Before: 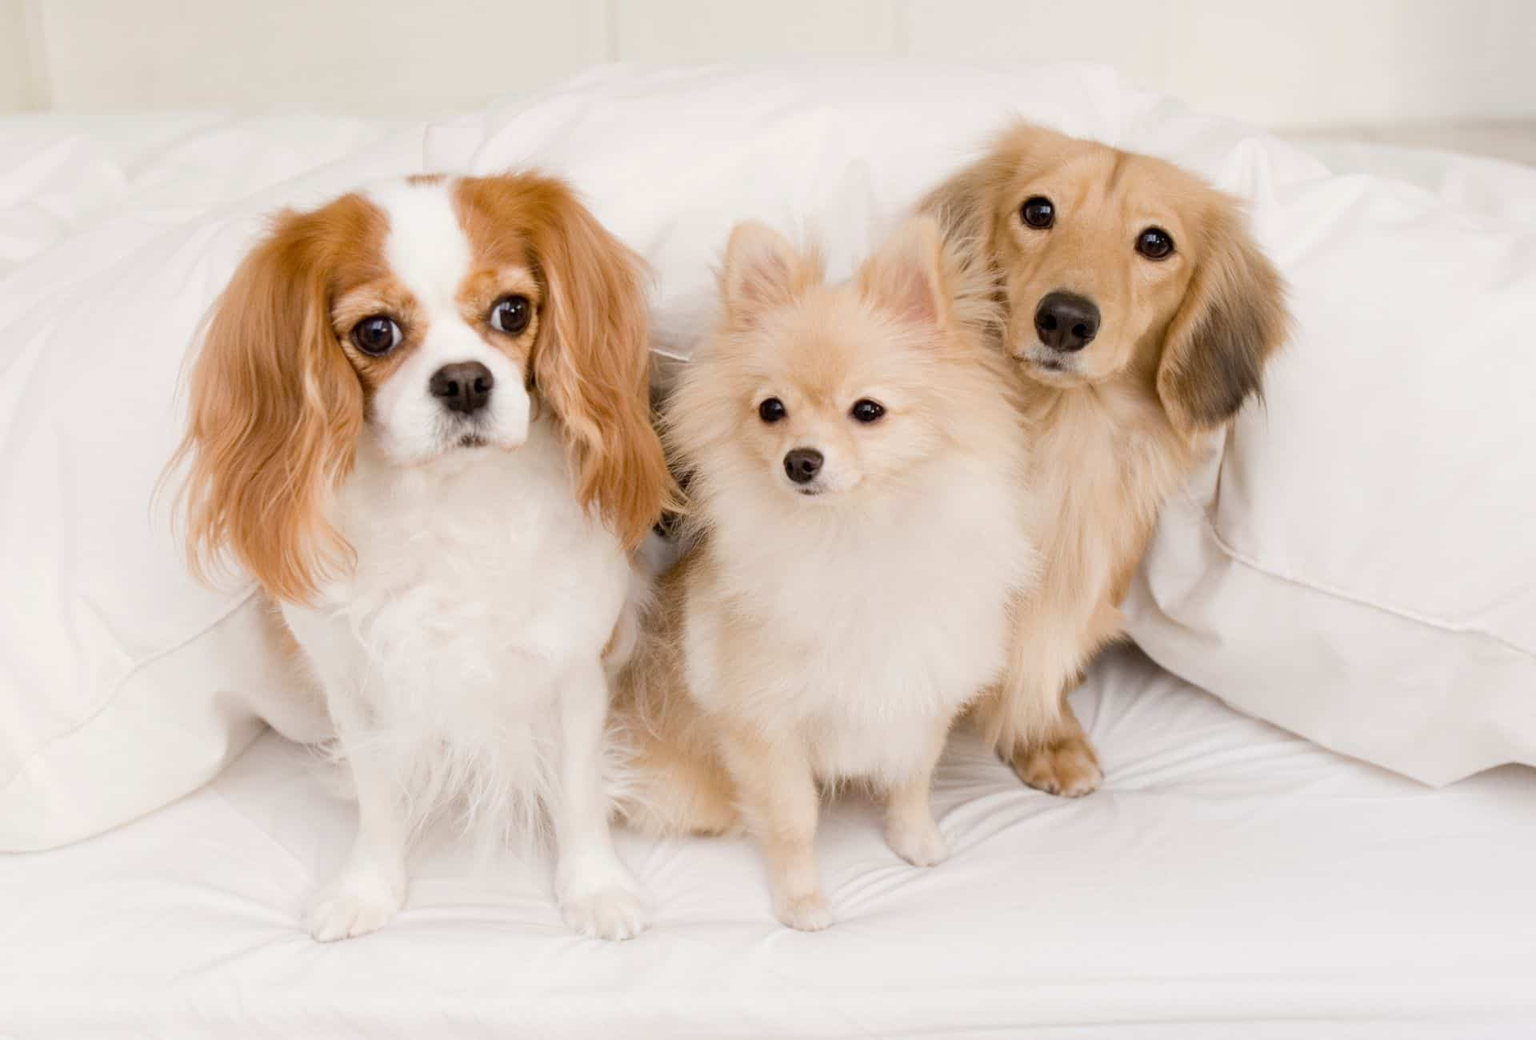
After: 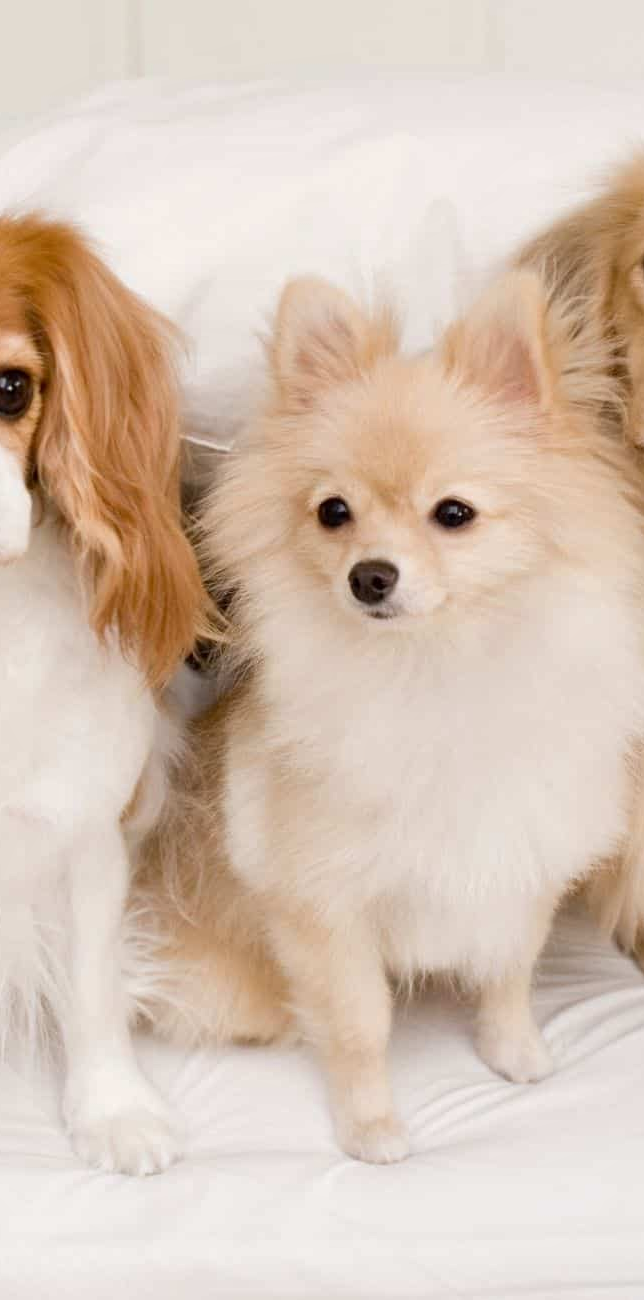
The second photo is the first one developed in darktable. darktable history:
crop: left 32.89%, right 33.566%
local contrast: mode bilateral grid, contrast 21, coarseness 50, detail 119%, midtone range 0.2
